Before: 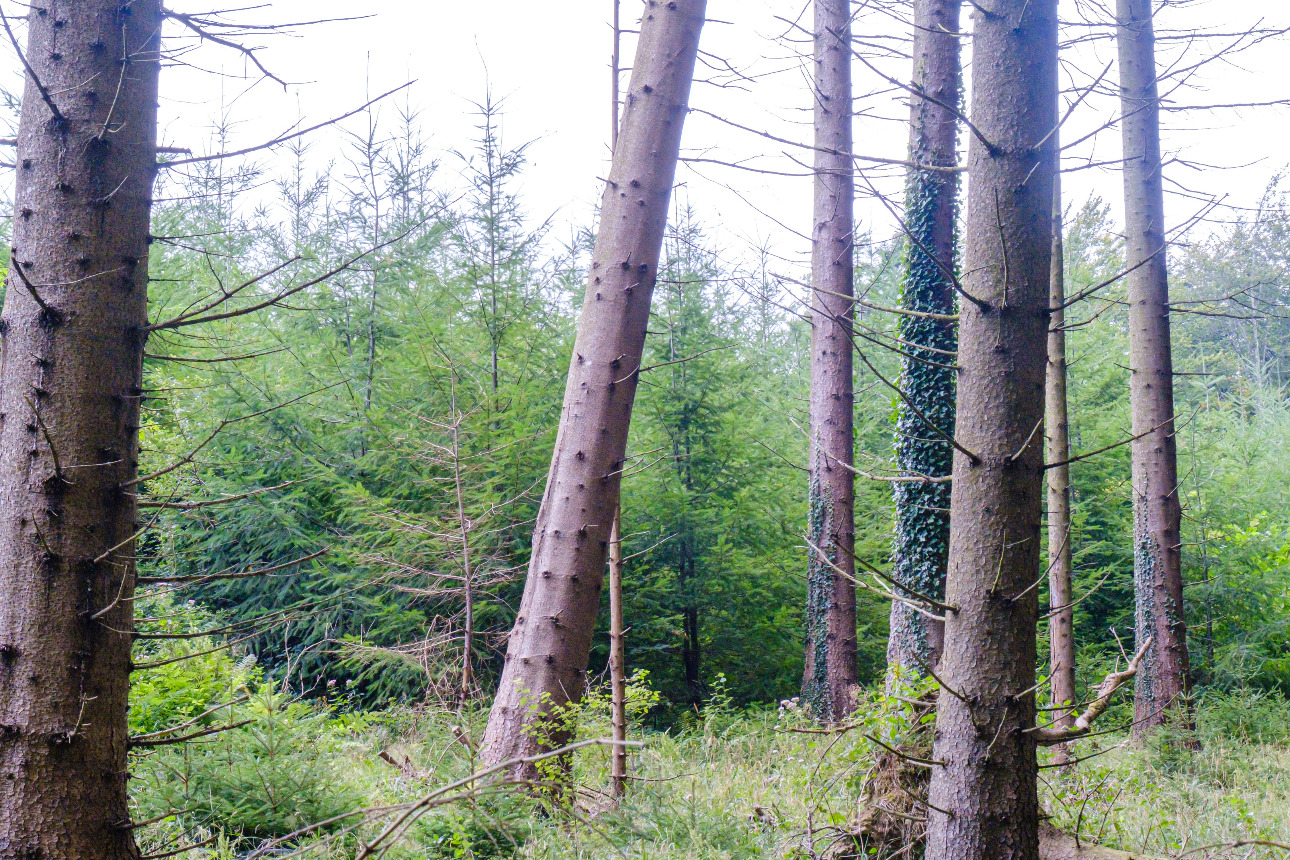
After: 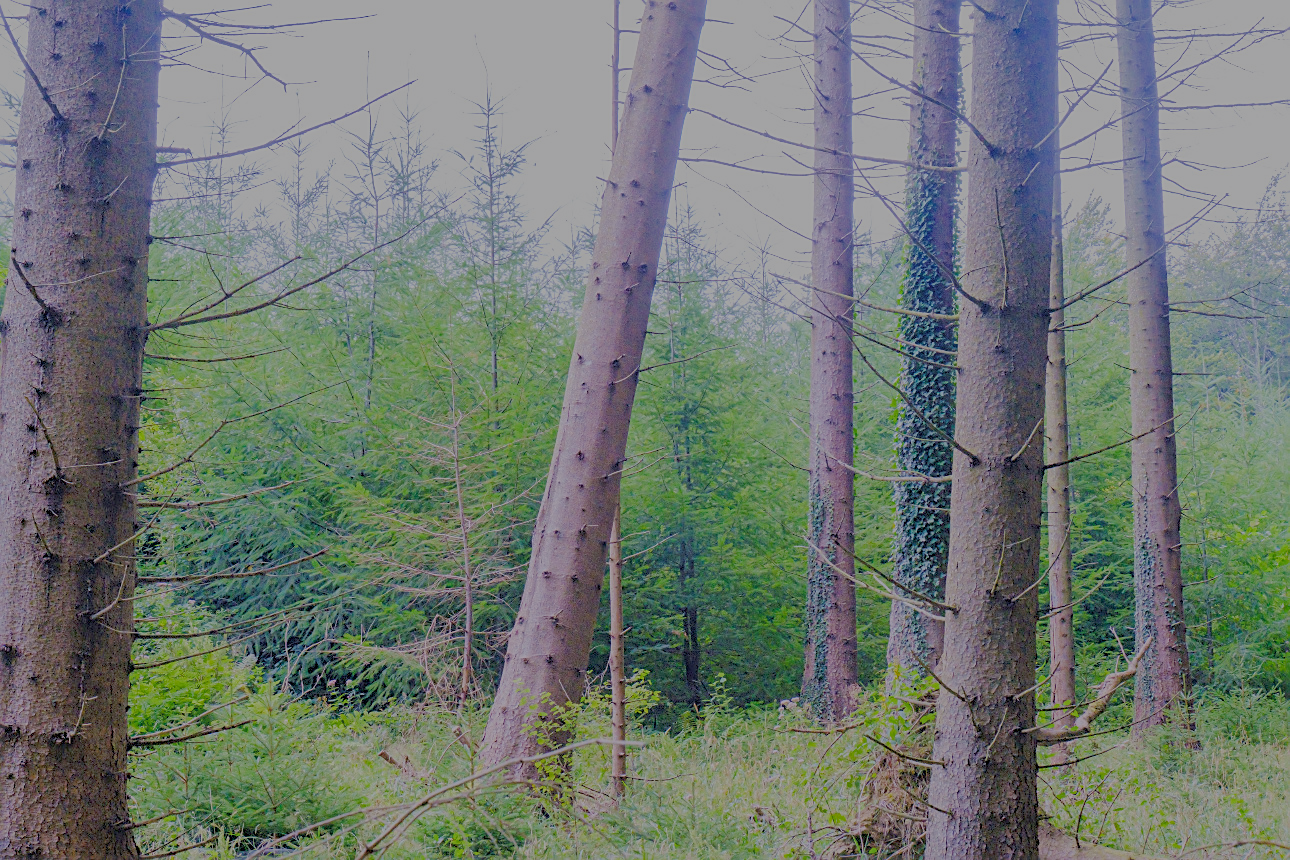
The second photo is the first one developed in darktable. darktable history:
filmic rgb: black relative exposure -13.97 EV, white relative exposure 7.98 EV, hardness 3.74, latitude 49.67%, contrast 0.511
sharpen: on, module defaults
color balance rgb: power › chroma 0.506%, power › hue 258.49°, perceptual saturation grading › global saturation 30.855%, contrast -10.472%
